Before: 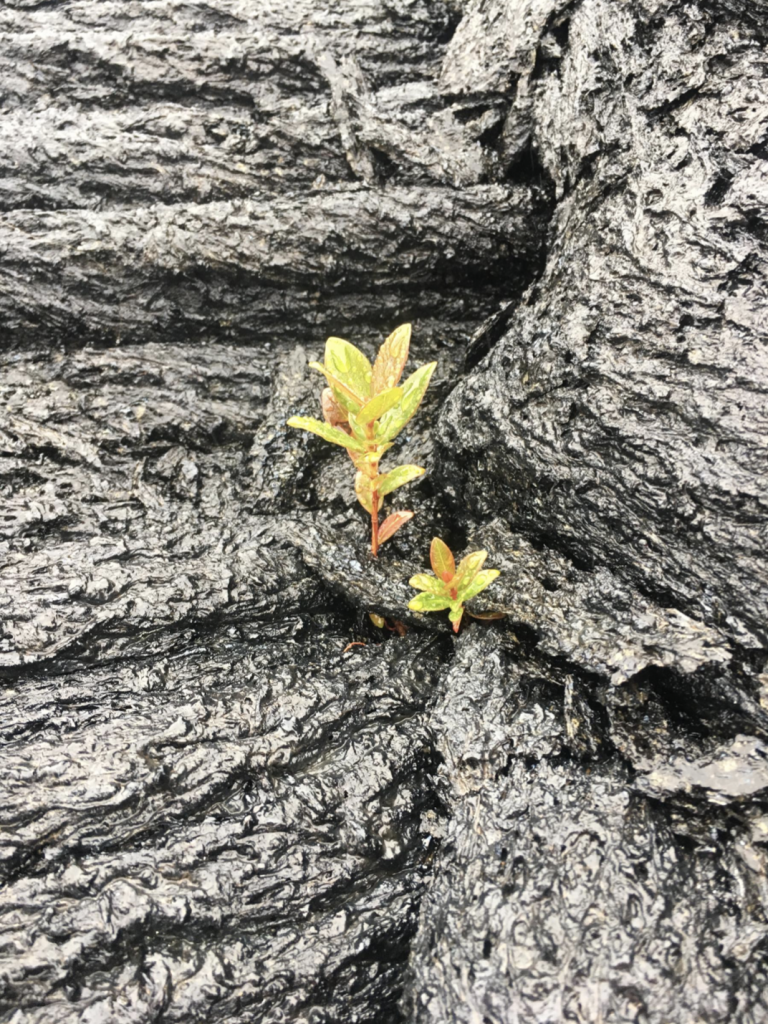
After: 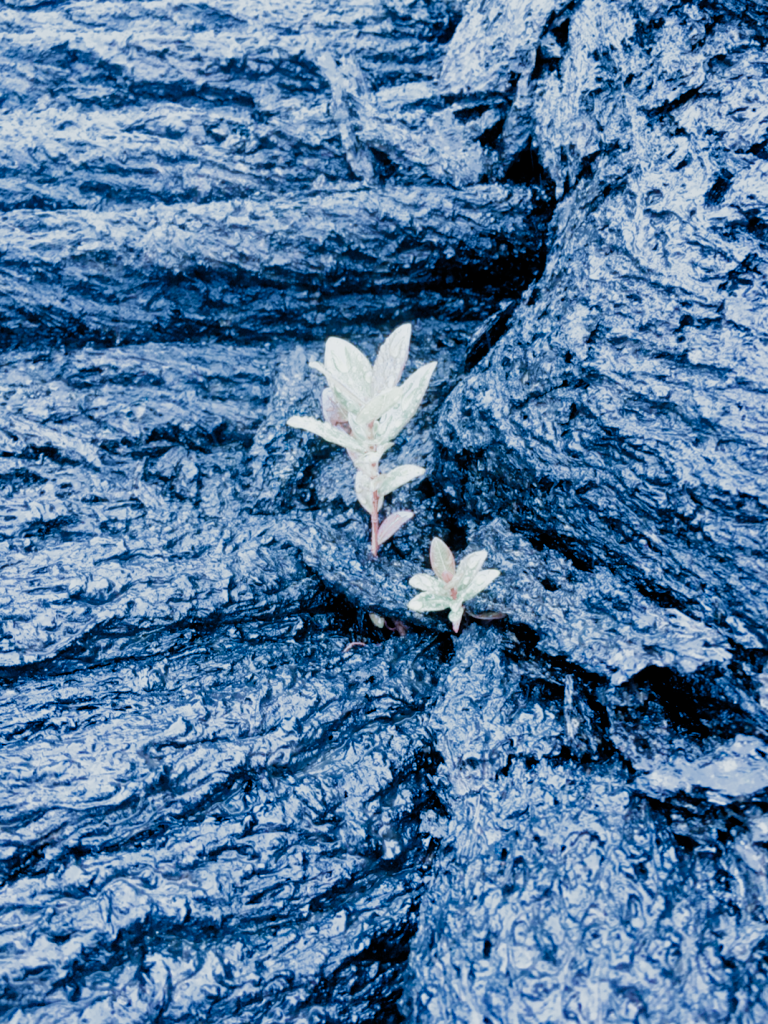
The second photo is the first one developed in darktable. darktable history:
color calibration: output colorfulness [0, 0.315, 0, 0], illuminant custom, x 0.459, y 0.428, temperature 2610.55 K, saturation algorithm version 1 (2020)
filmic rgb: black relative exposure -4.79 EV, white relative exposure 4.03 EV, hardness 2.82, add noise in highlights 0.001, preserve chrominance no, color science v3 (2019), use custom middle-gray values true, contrast in highlights soft
exposure: black level correction 0, exposure 1 EV, compensate exposure bias true, compensate highlight preservation false
color zones: curves: ch0 [(0, 0.5) (0.125, 0.4) (0.25, 0.5) (0.375, 0.4) (0.5, 0.4) (0.625, 0.35) (0.75, 0.35) (0.875, 0.5)]; ch1 [(0, 0.35) (0.125, 0.45) (0.25, 0.35) (0.375, 0.35) (0.5, 0.35) (0.625, 0.35) (0.75, 0.45) (0.875, 0.35)]; ch2 [(0, 0.6) (0.125, 0.5) (0.25, 0.5) (0.375, 0.6) (0.5, 0.6) (0.625, 0.5) (0.75, 0.5) (0.875, 0.5)]
